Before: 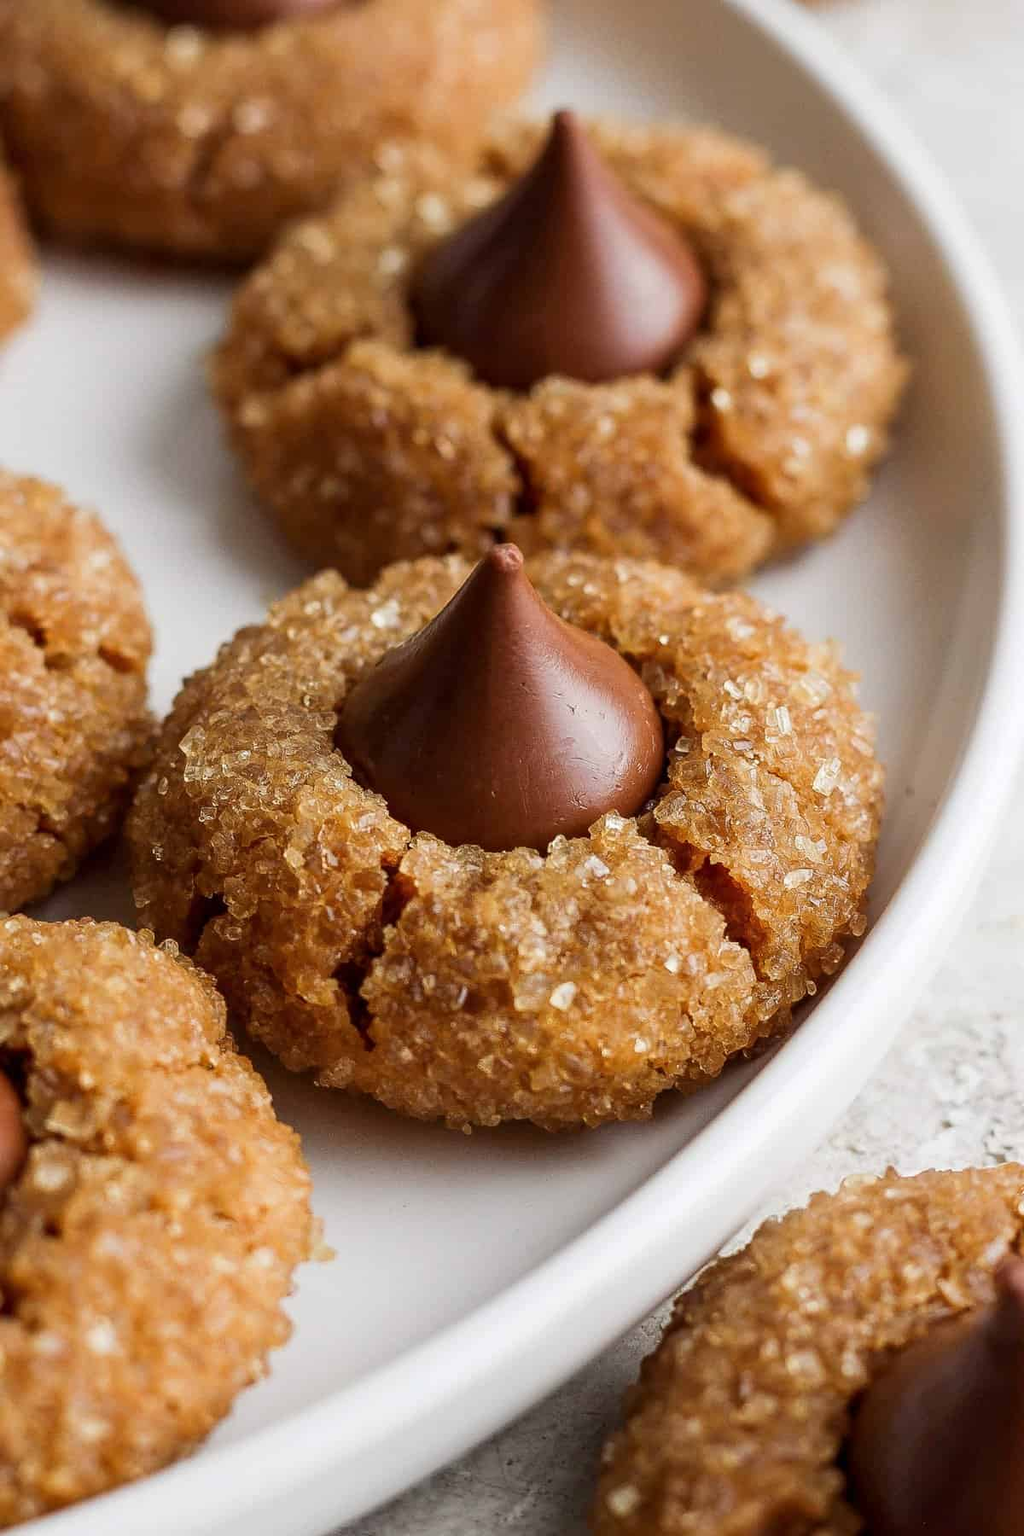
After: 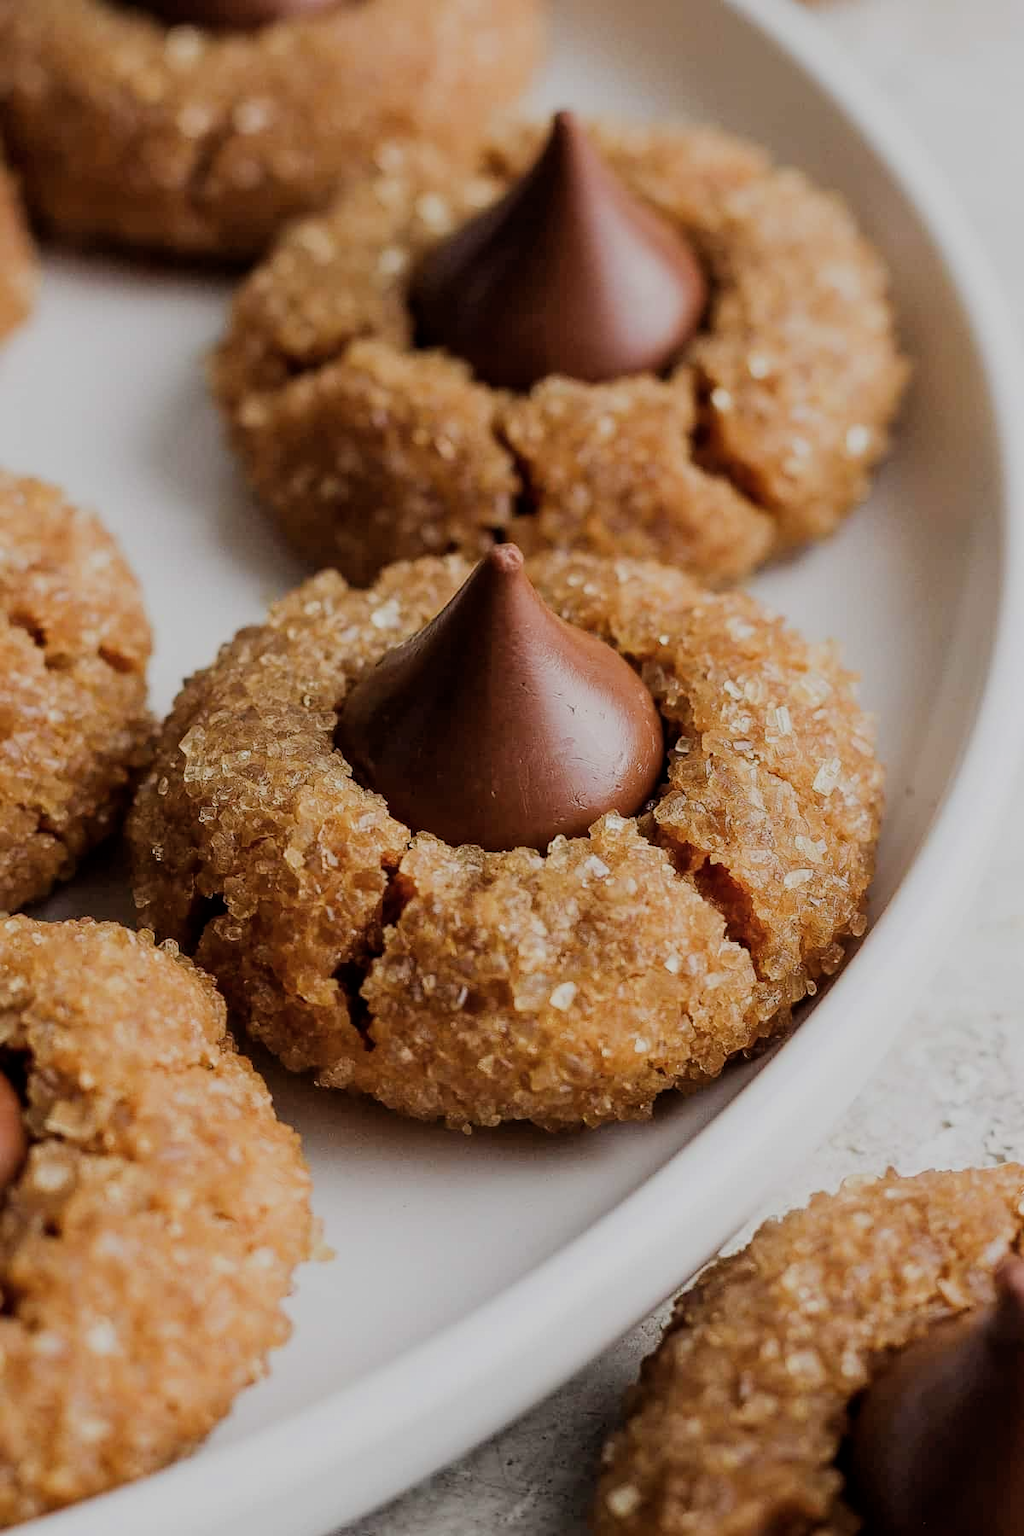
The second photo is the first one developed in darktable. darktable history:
filmic rgb: black relative exposure -7.2 EV, white relative exposure 5.37 EV, threshold 2.97 EV, hardness 3.03, enable highlight reconstruction true
contrast brightness saturation: contrast 0.011, saturation -0.066
